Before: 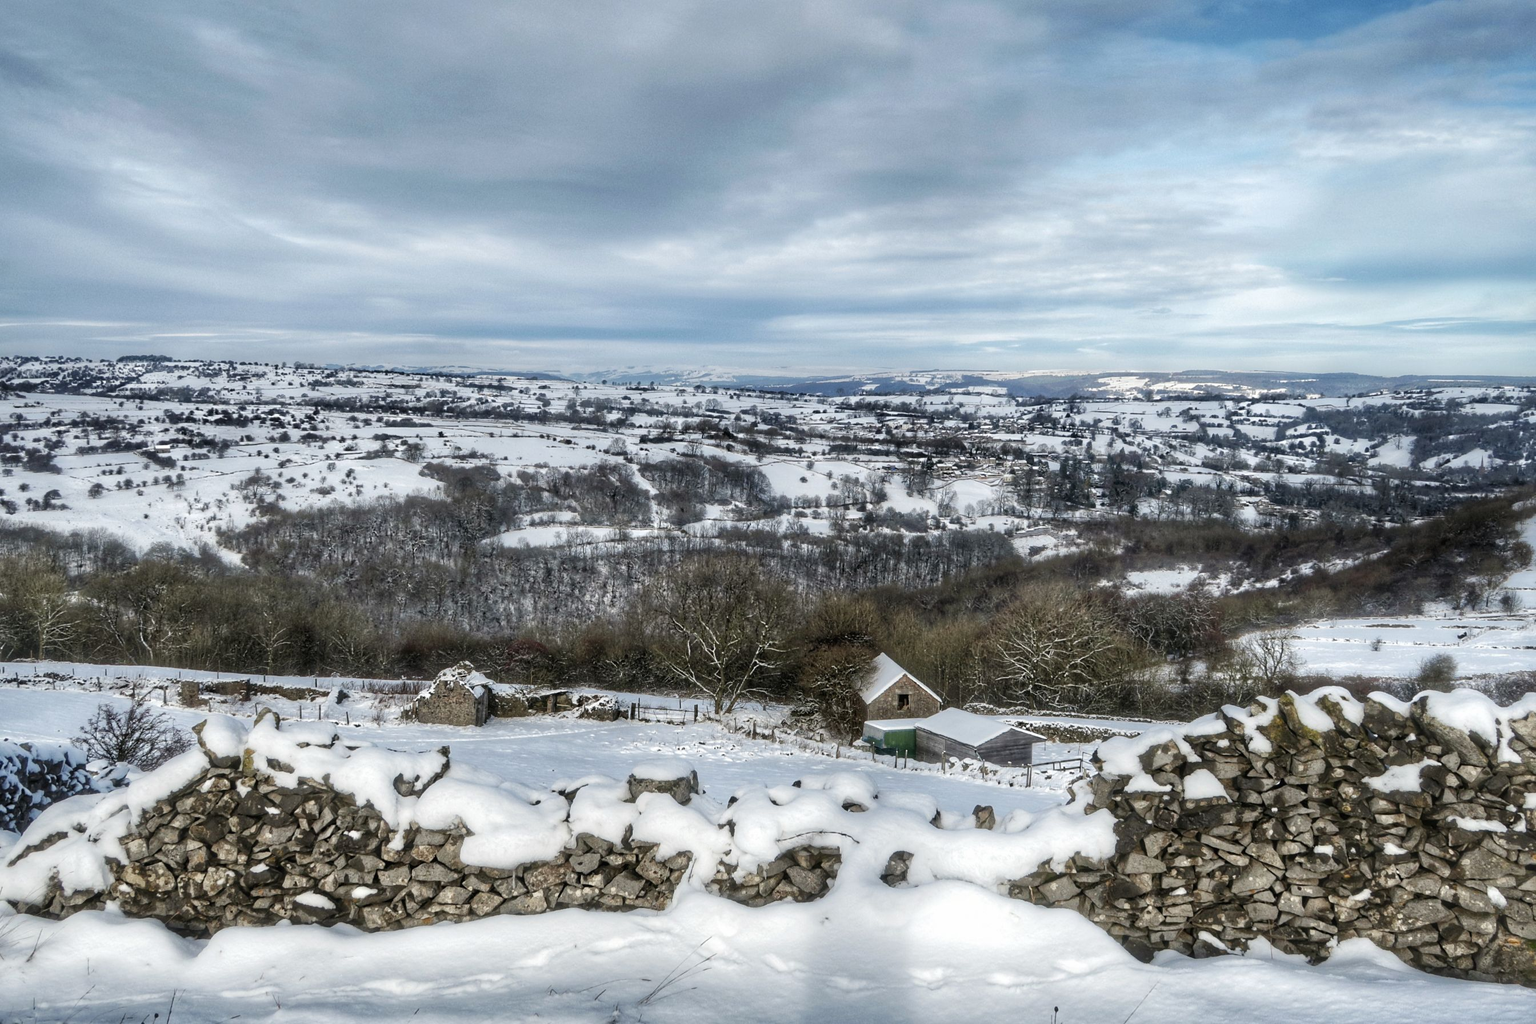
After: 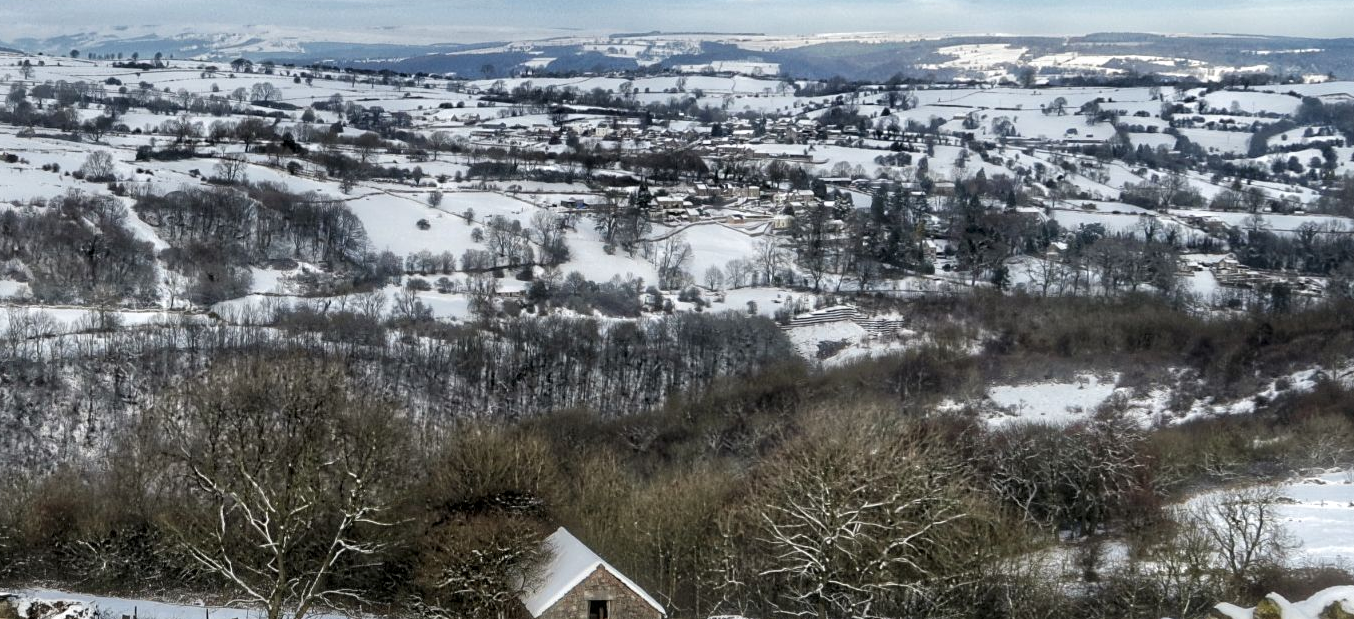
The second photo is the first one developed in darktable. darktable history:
local contrast: highlights 104%, shadows 102%, detail 119%, midtone range 0.2
crop: left 36.602%, top 34.365%, right 13.02%, bottom 31.075%
